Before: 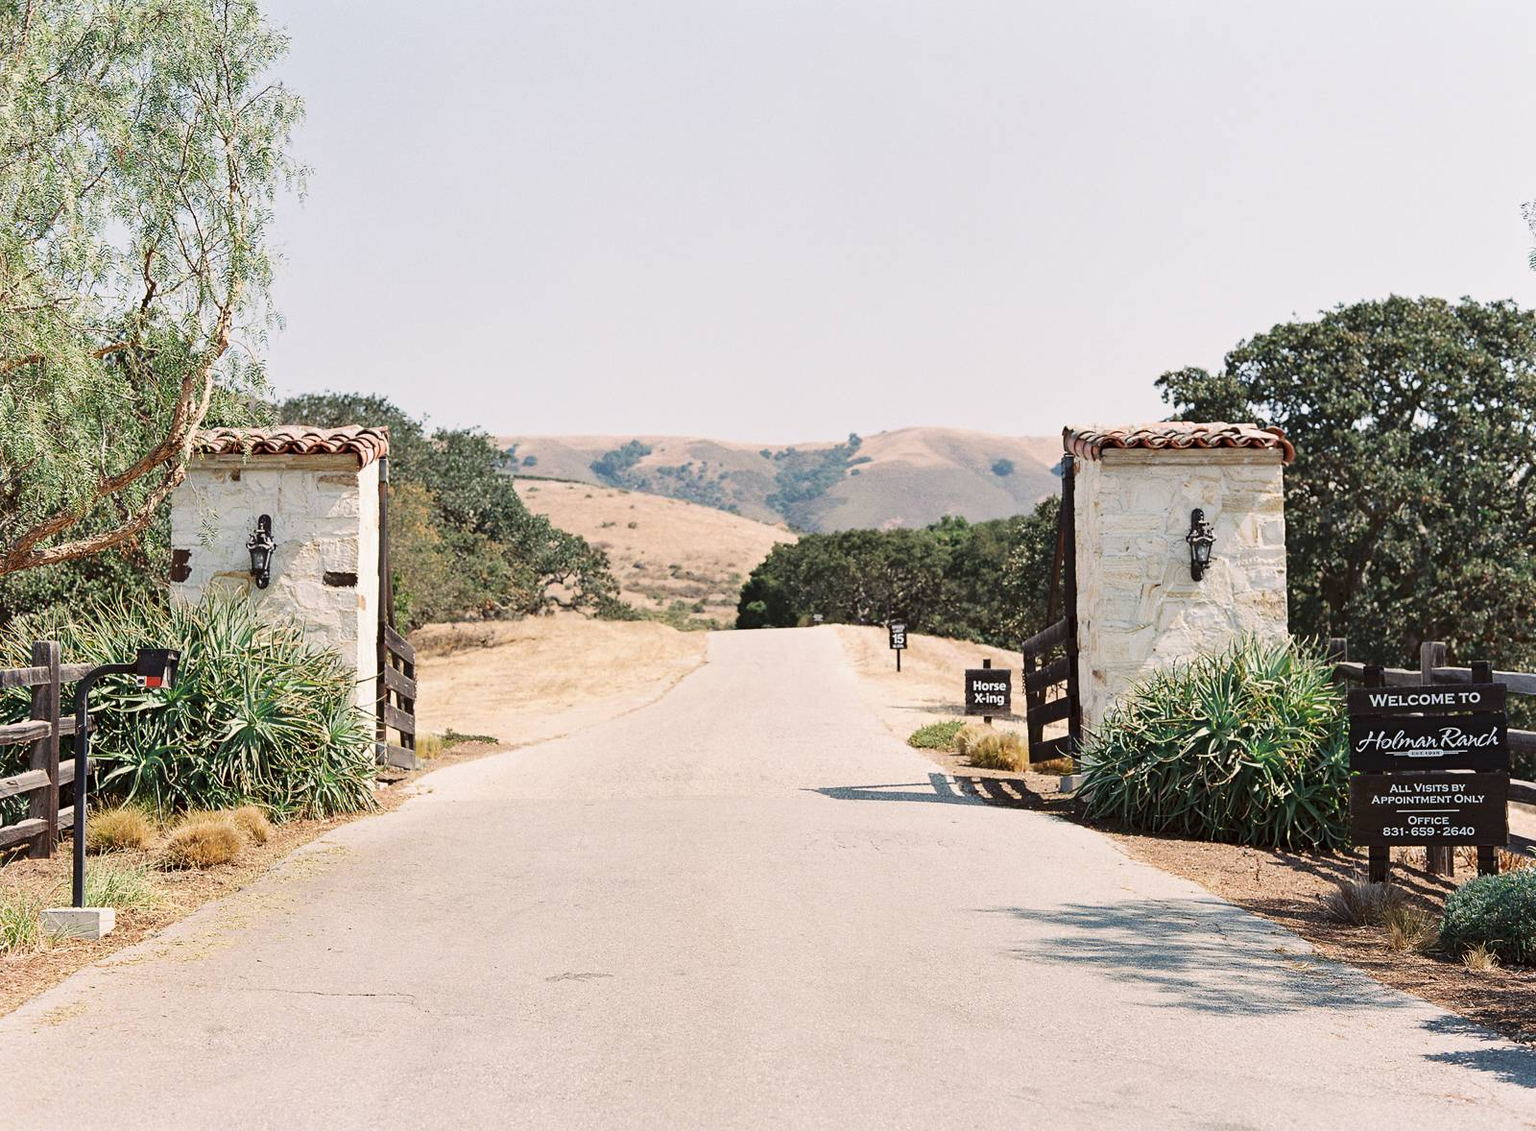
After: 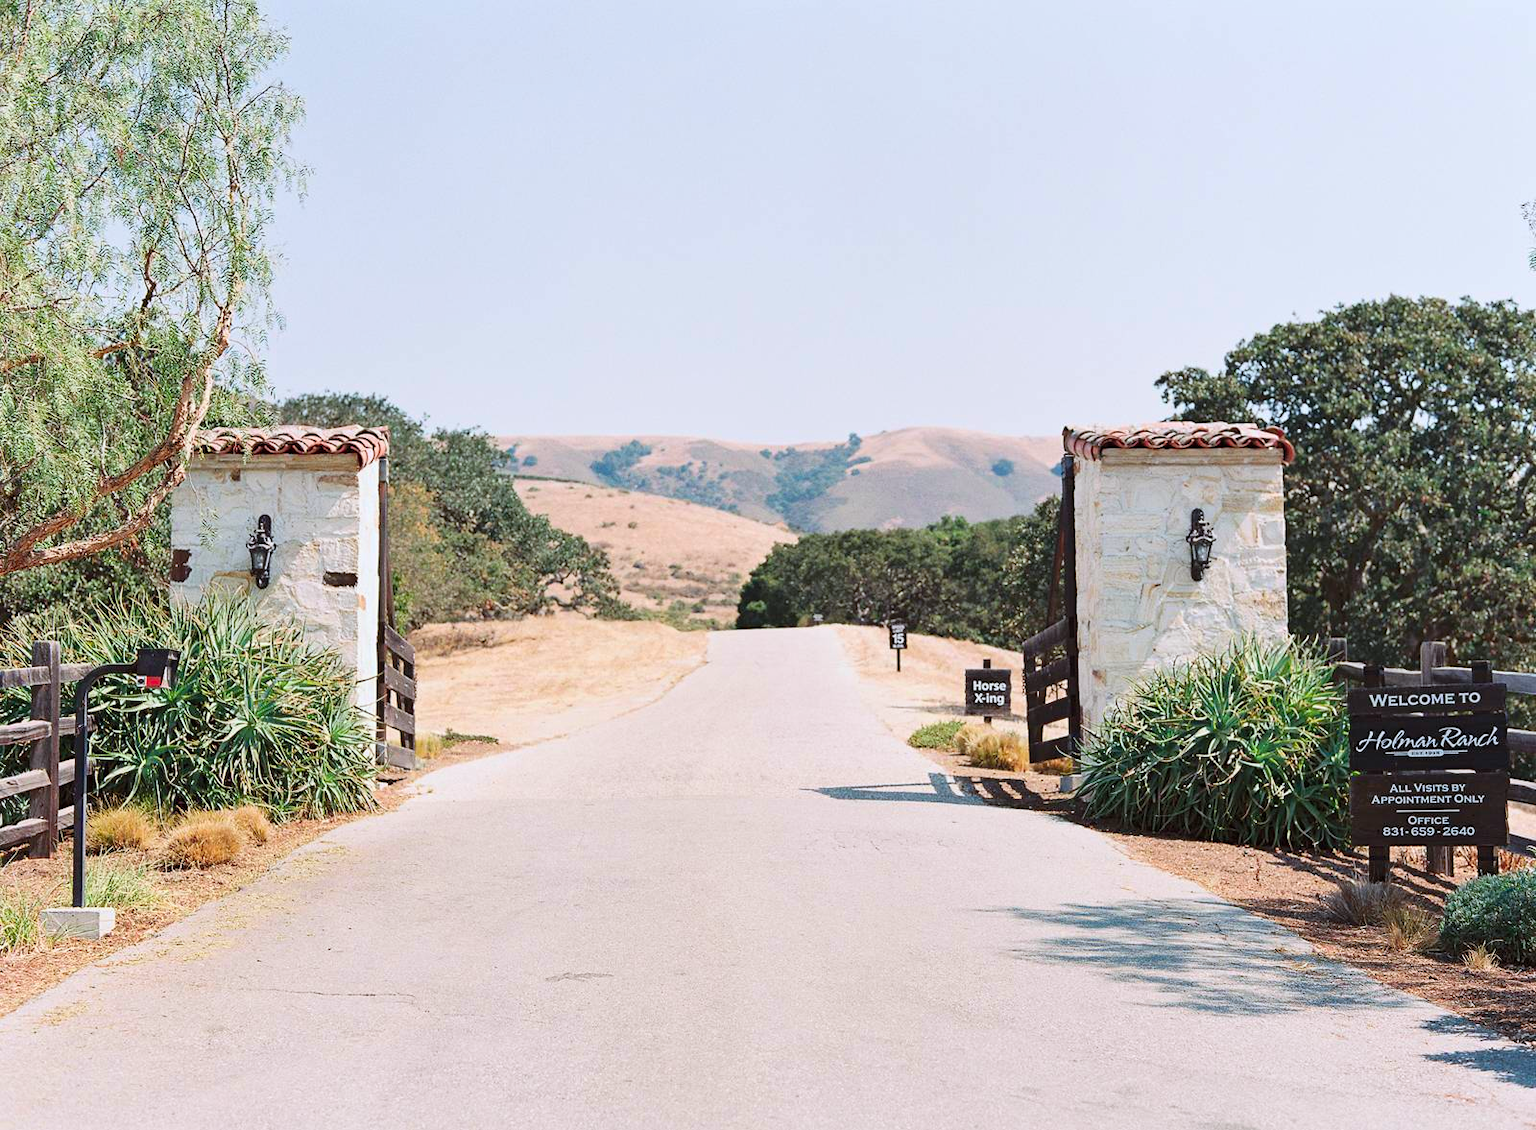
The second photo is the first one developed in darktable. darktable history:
contrast brightness saturation: contrast 0.028, brightness 0.065, saturation 0.133
color calibration: output R [0.972, 0.068, -0.094, 0], output G [-0.178, 1.216, -0.086, 0], output B [0.095, -0.136, 0.98, 0], illuminant as shot in camera, x 0.358, y 0.373, temperature 4628.91 K
